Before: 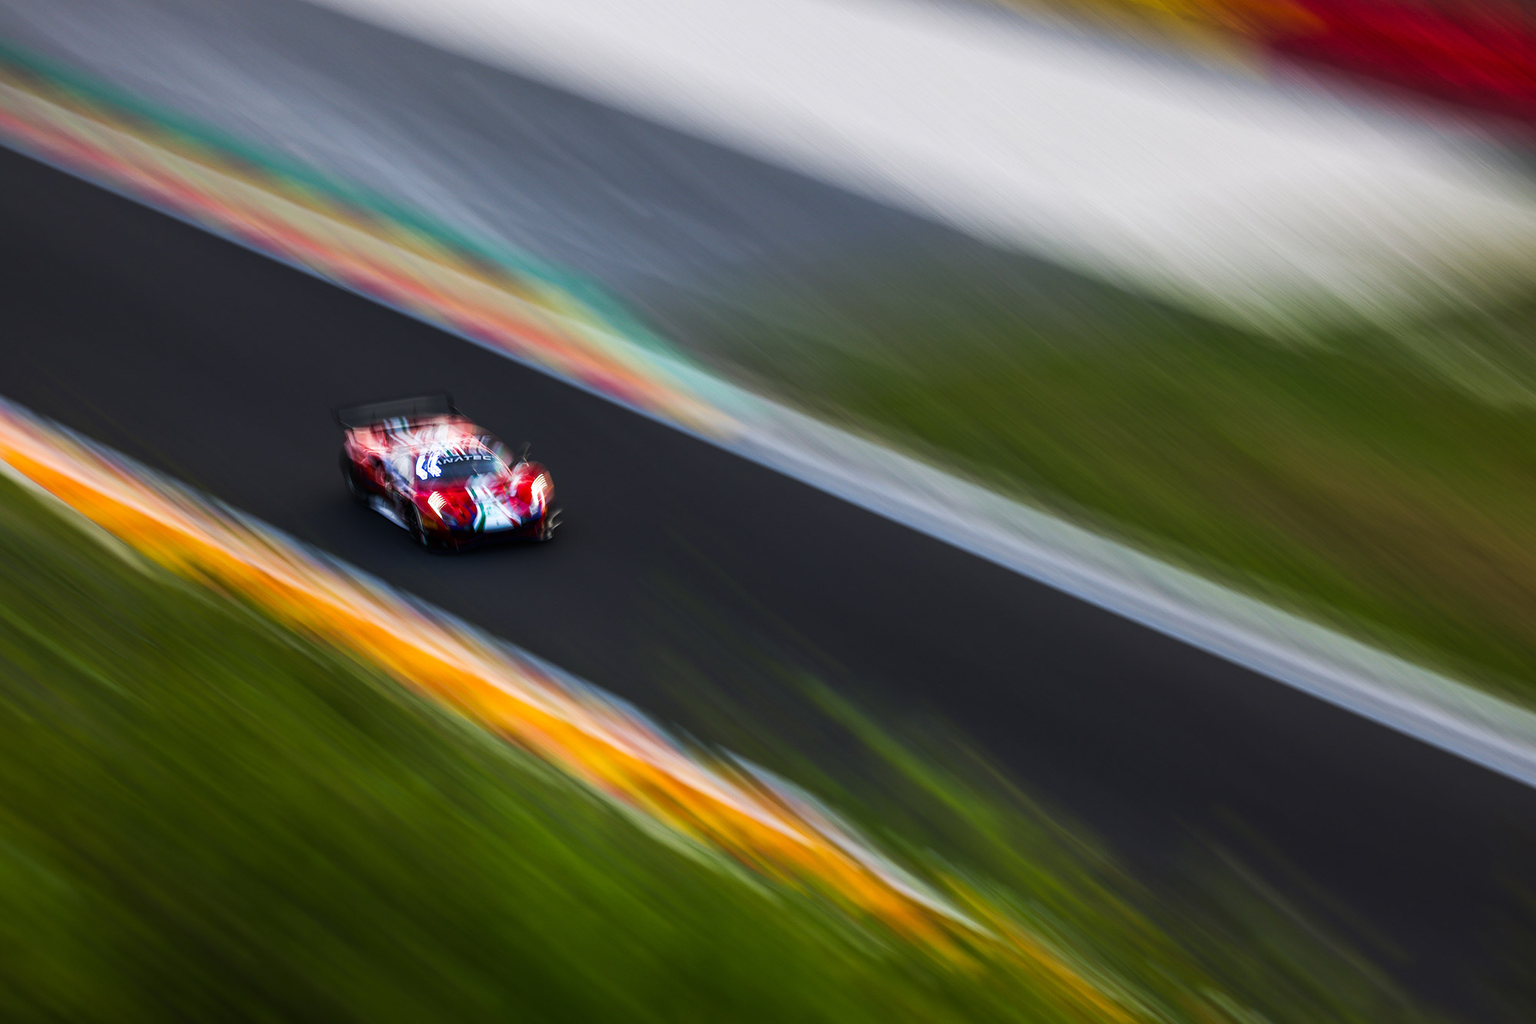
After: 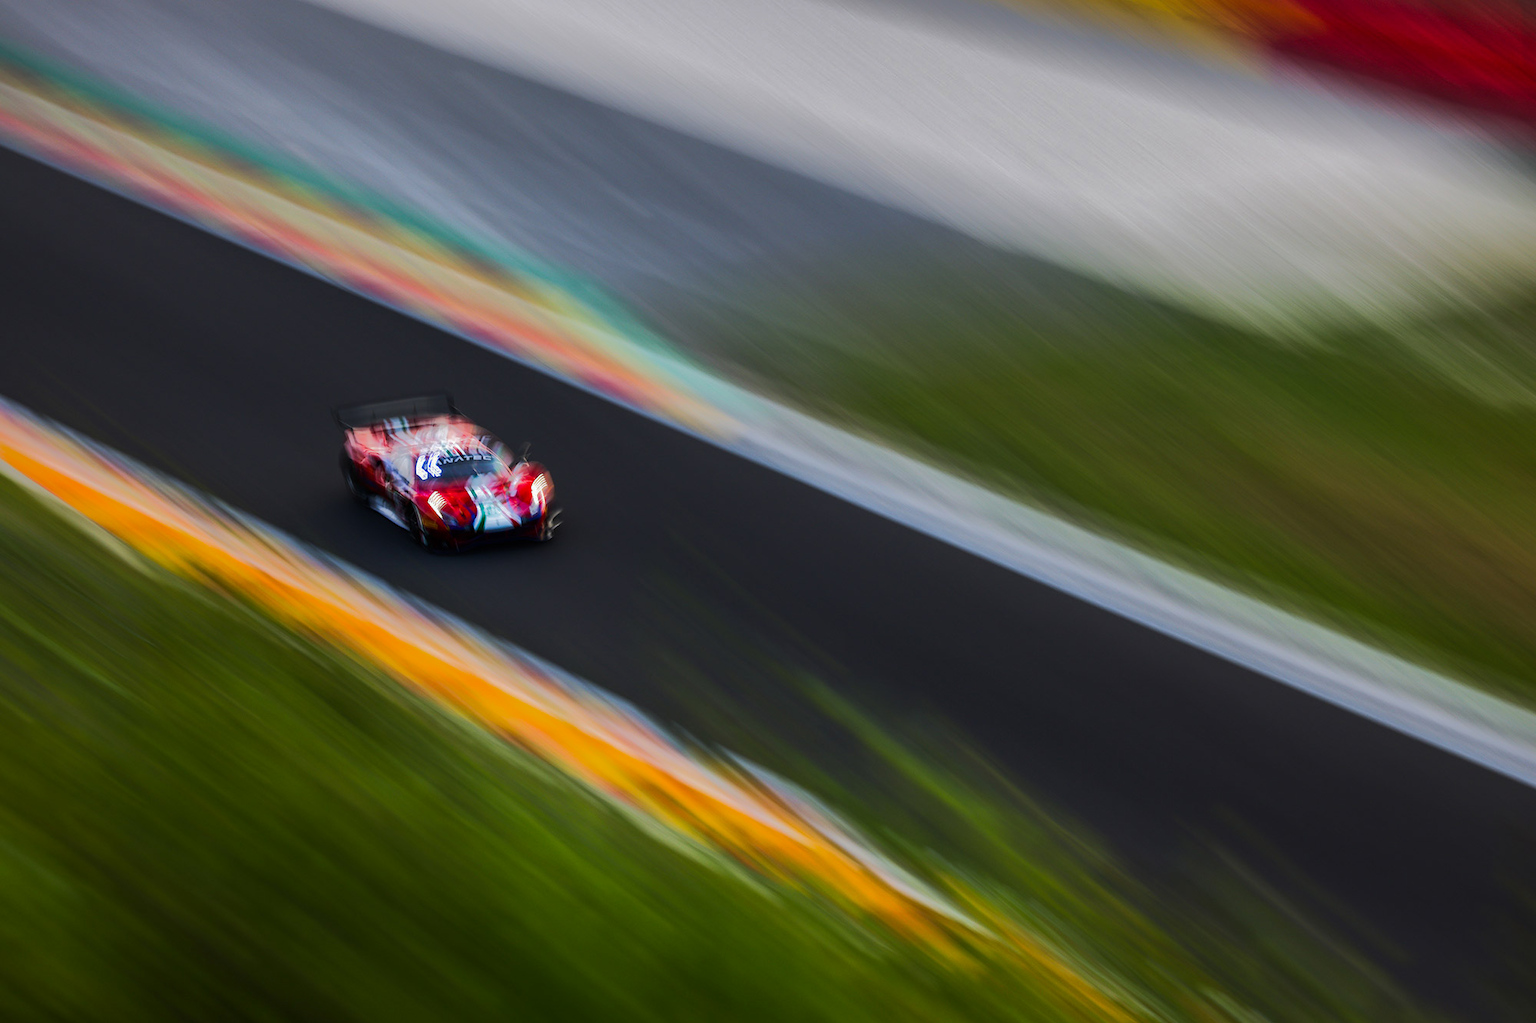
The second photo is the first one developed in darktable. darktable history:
shadows and highlights: shadows -19.61, highlights -73.49
